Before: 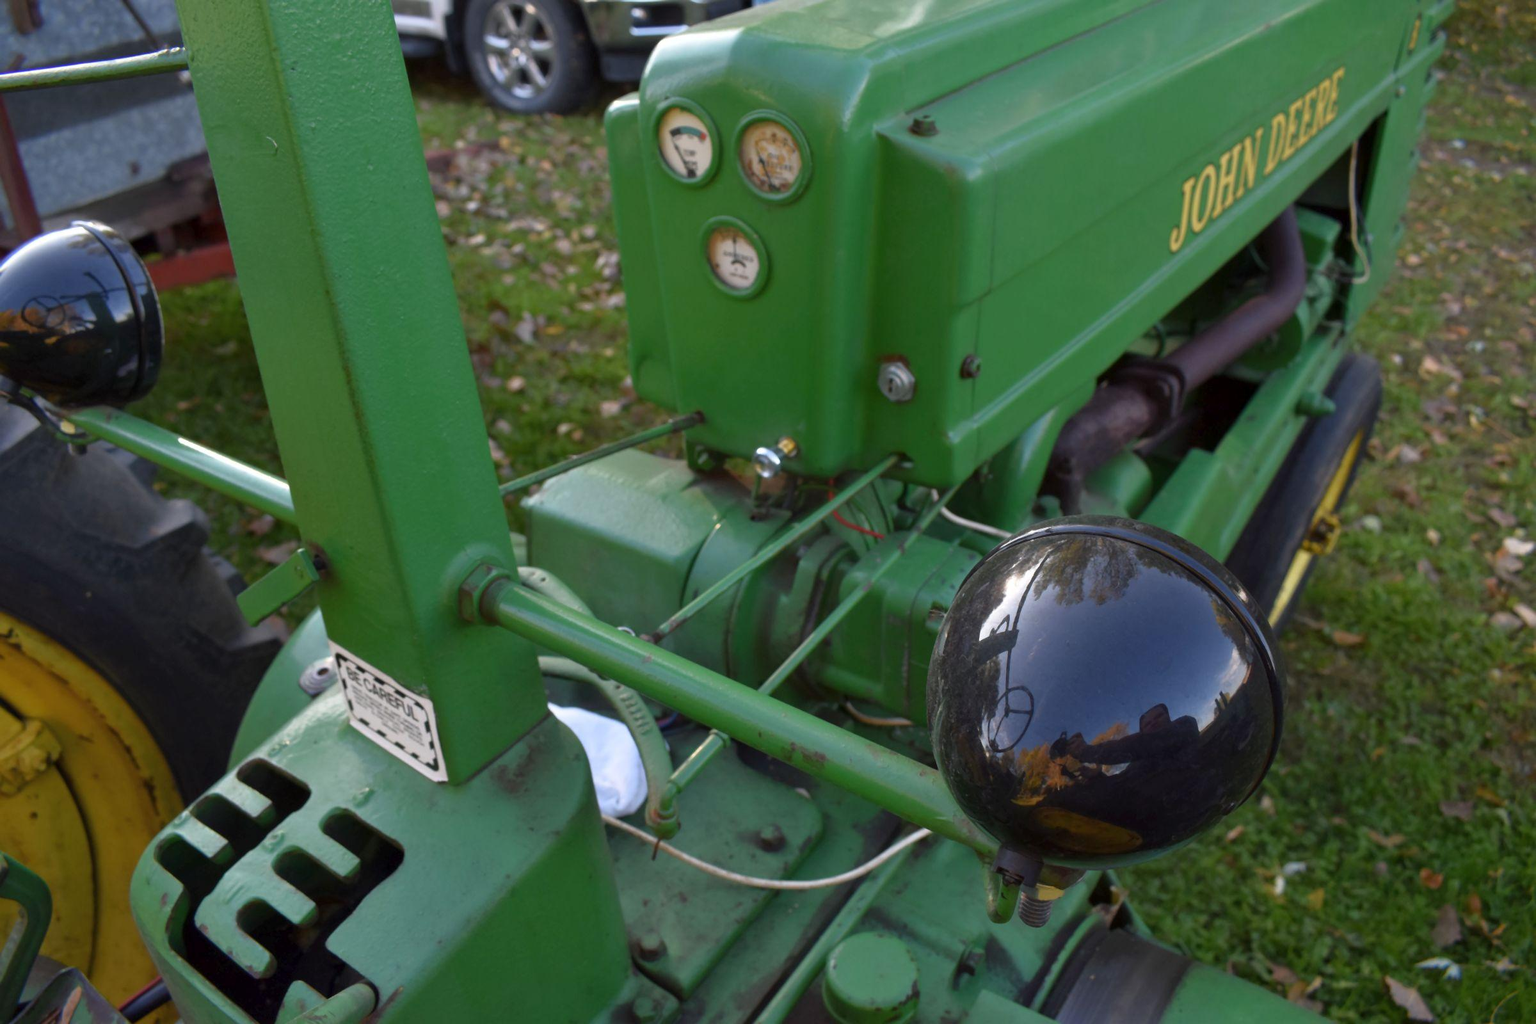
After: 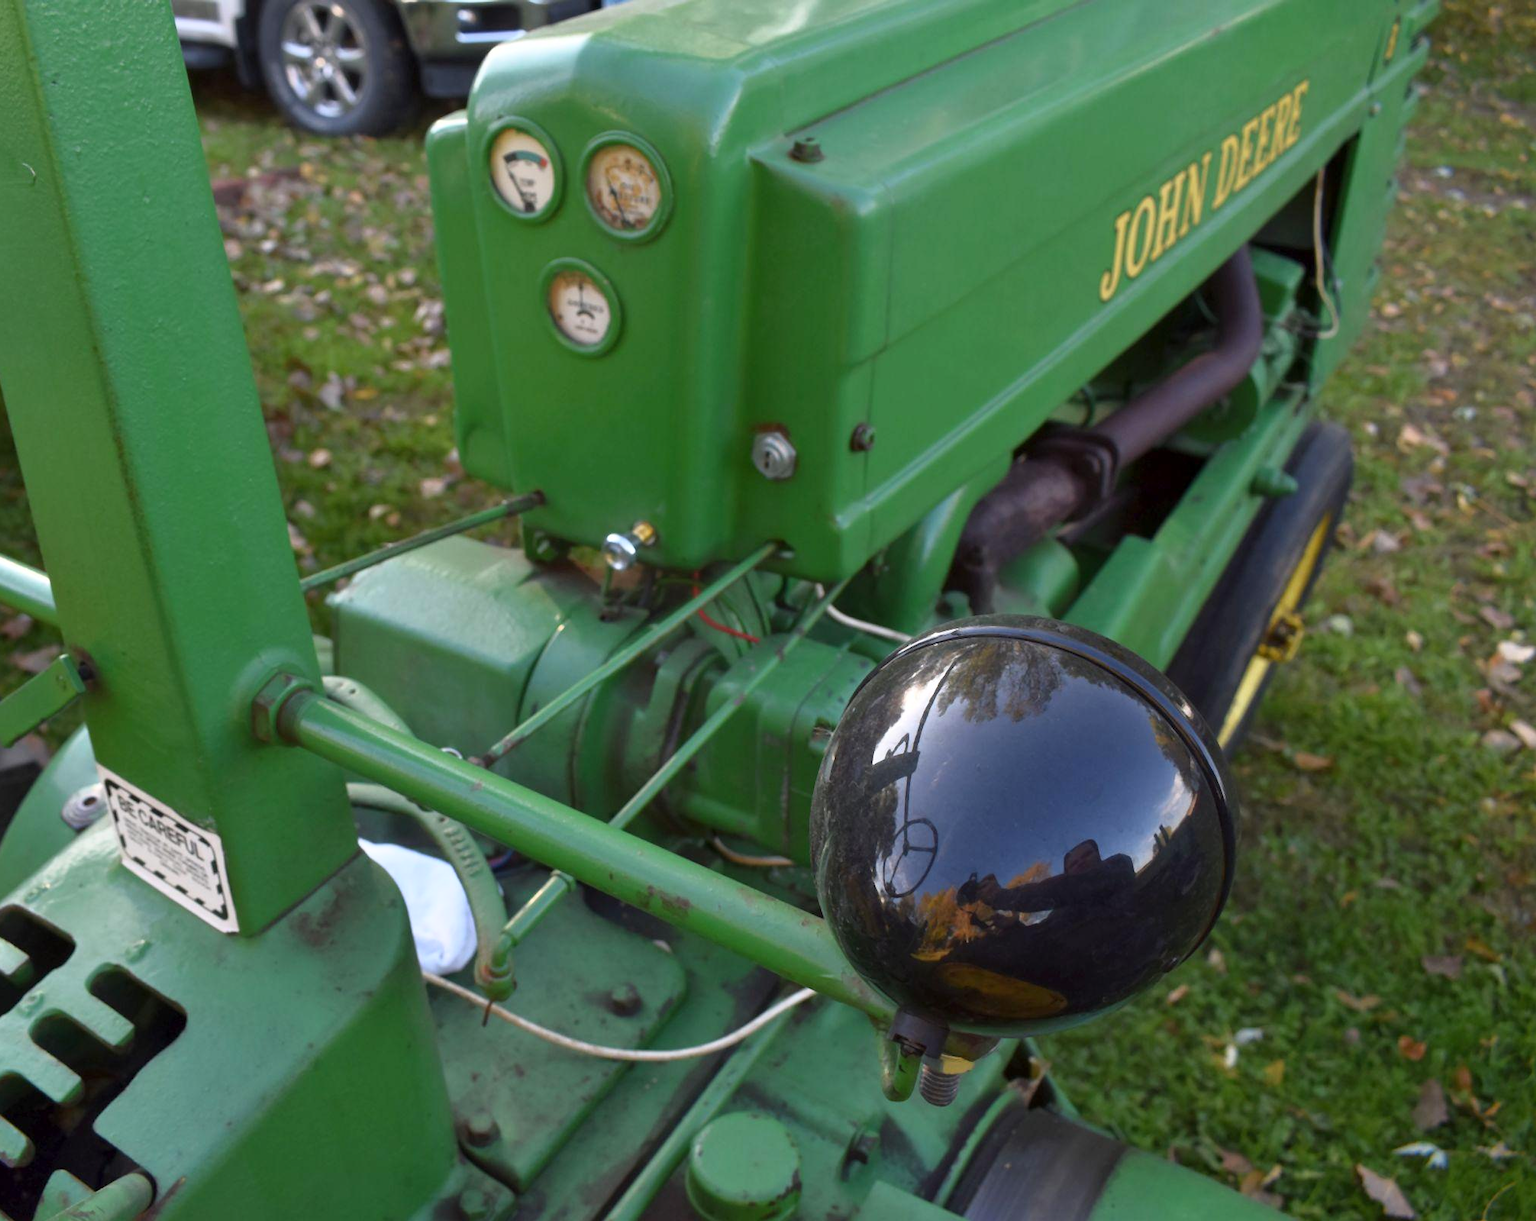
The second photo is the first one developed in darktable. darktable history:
base curve: curves: ch0 [(0, 0) (0.666, 0.806) (1, 1)]
crop: left 16.145%
